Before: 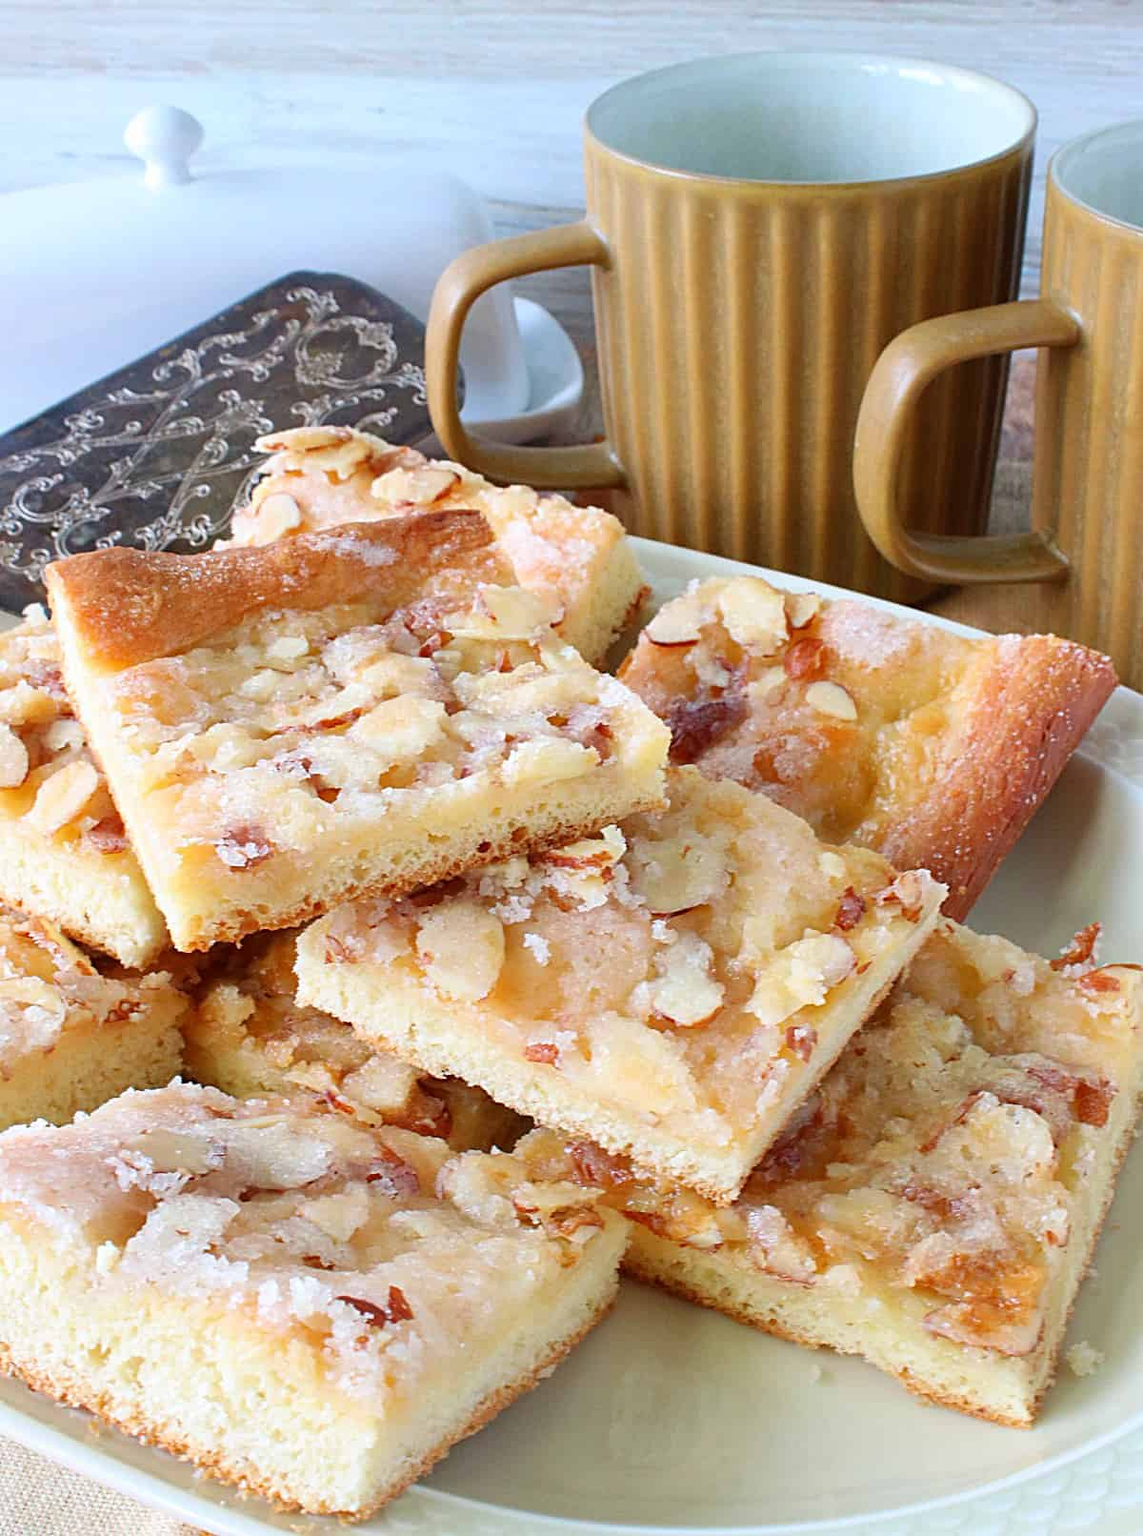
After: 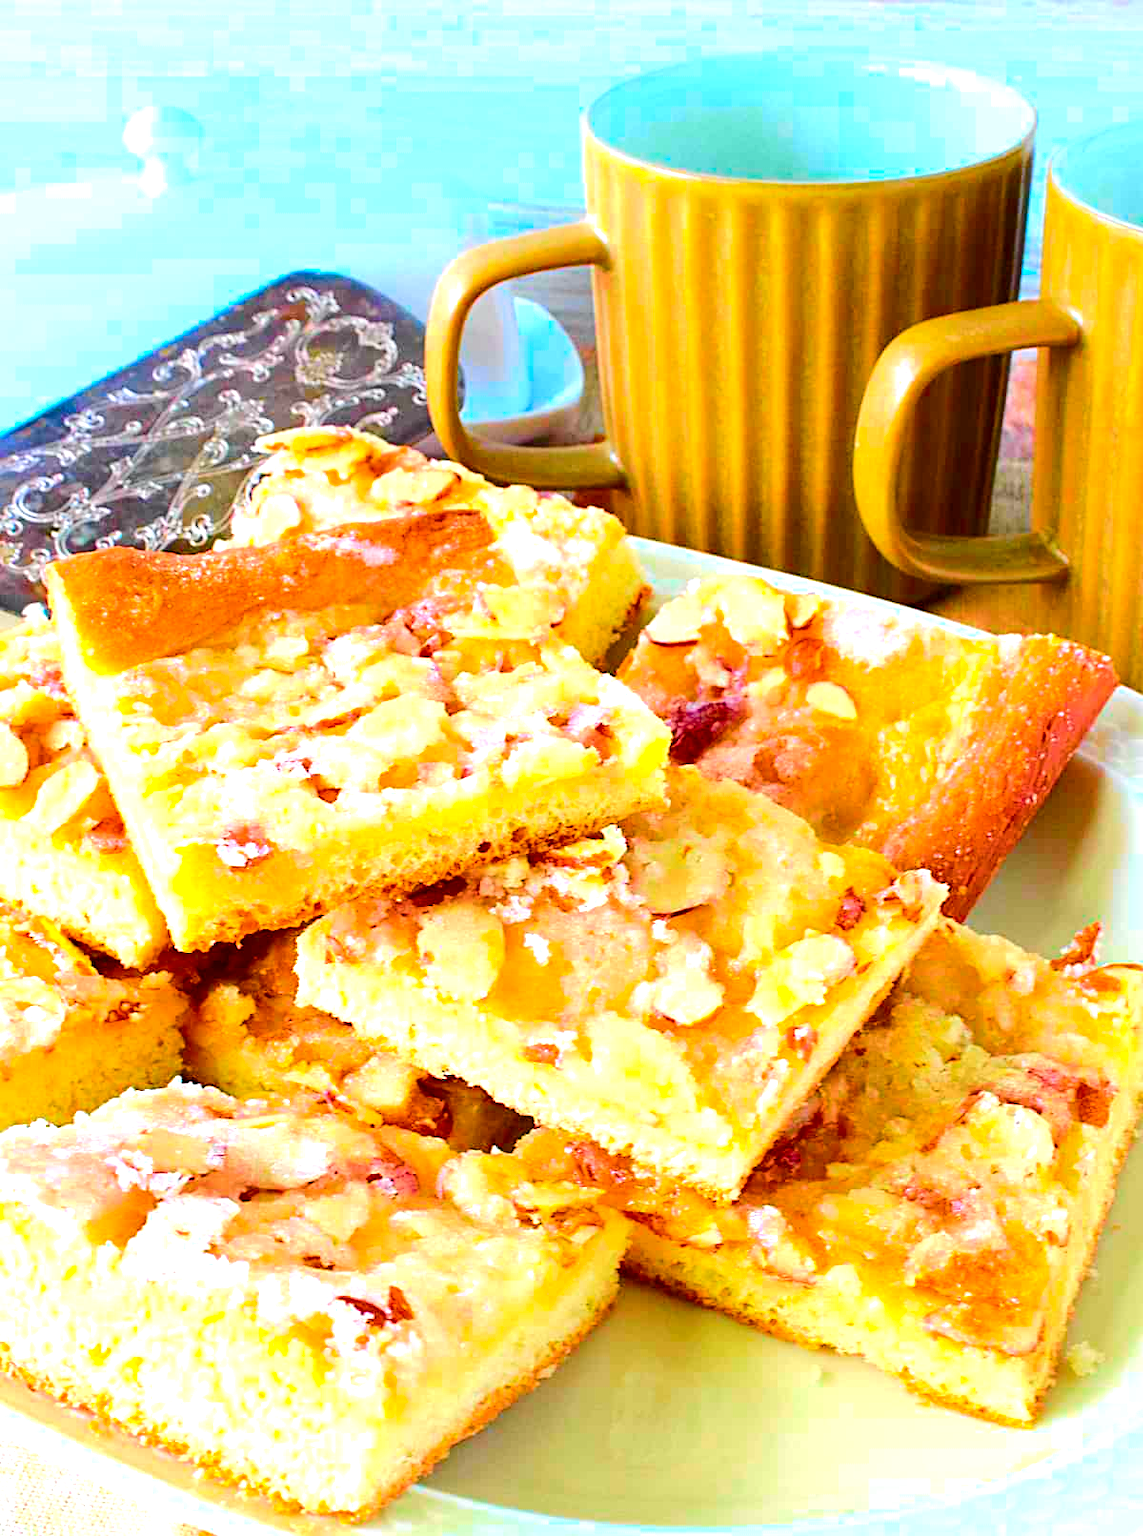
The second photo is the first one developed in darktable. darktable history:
tone curve: curves: ch0 [(0, 0) (0.037, 0.011) (0.131, 0.108) (0.279, 0.279) (0.476, 0.554) (0.617, 0.693) (0.704, 0.77) (0.813, 0.852) (0.916, 0.924) (1, 0.993)]; ch1 [(0, 0) (0.318, 0.278) (0.444, 0.427) (0.493, 0.492) (0.508, 0.502) (0.534, 0.531) (0.562, 0.571) (0.626, 0.667) (0.746, 0.764) (1, 1)]; ch2 [(0, 0) (0.316, 0.292) (0.381, 0.37) (0.423, 0.448) (0.476, 0.492) (0.502, 0.498) (0.522, 0.518) (0.533, 0.532) (0.586, 0.631) (0.634, 0.663) (0.7, 0.7) (0.861, 0.808) (1, 0.951)], color space Lab, independent channels, preserve colors none
color balance rgb: linear chroma grading › global chroma 42%, perceptual saturation grading › global saturation 42%, perceptual brilliance grading › global brilliance 25%, global vibrance 33%
